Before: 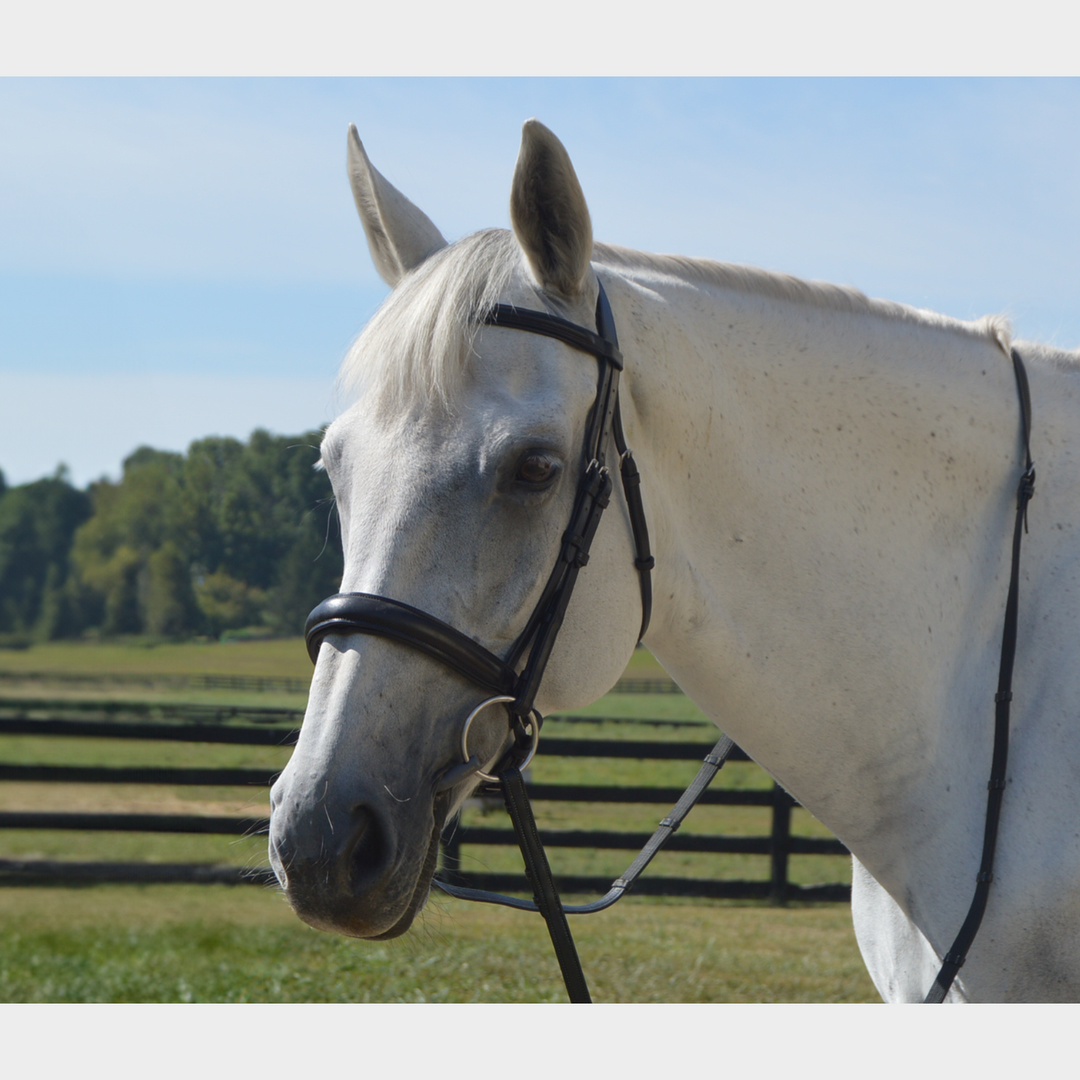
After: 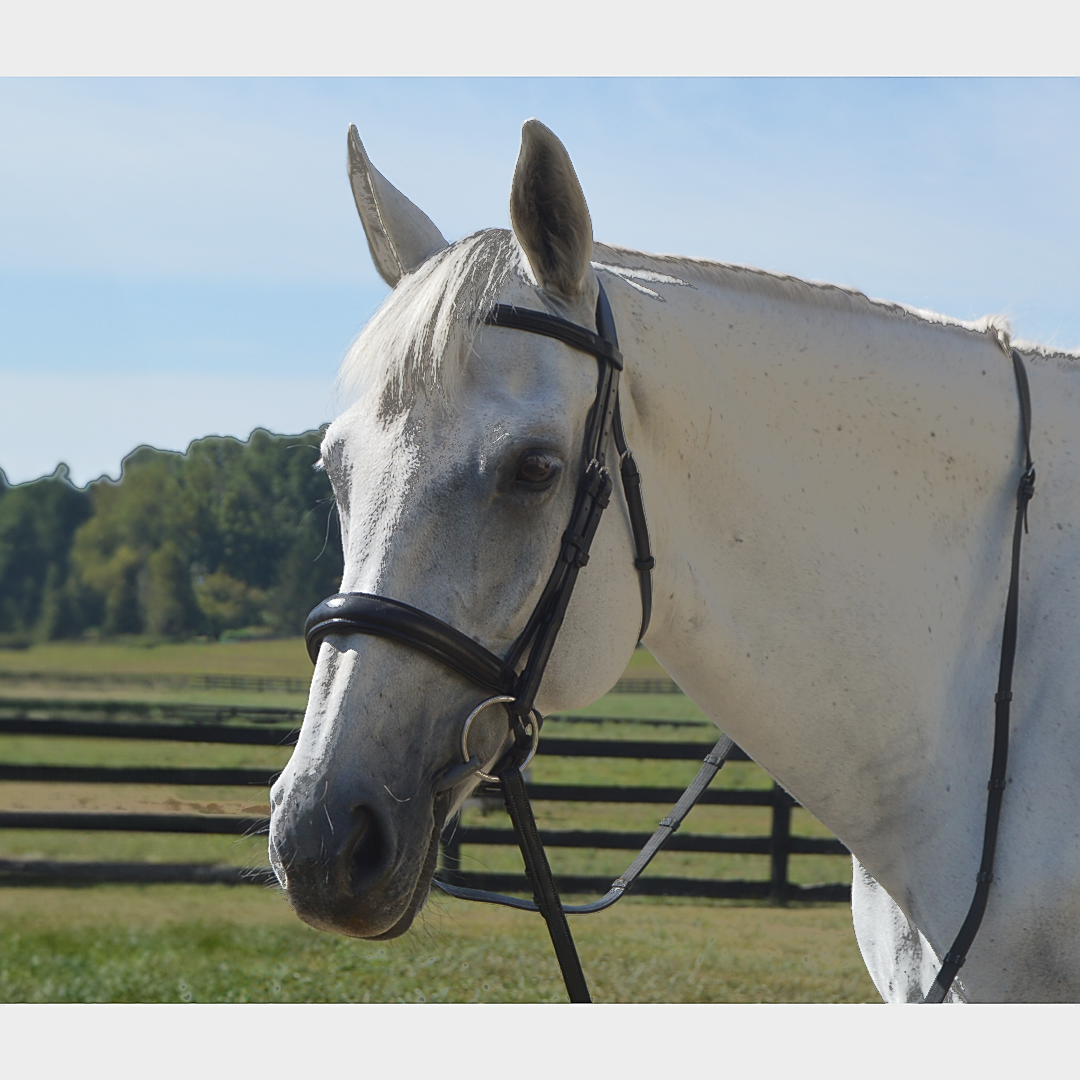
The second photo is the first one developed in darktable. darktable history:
sharpen: on, module defaults
fill light: exposure -0.73 EV, center 0.69, width 2.2
haze removal: strength -0.1, adaptive false
